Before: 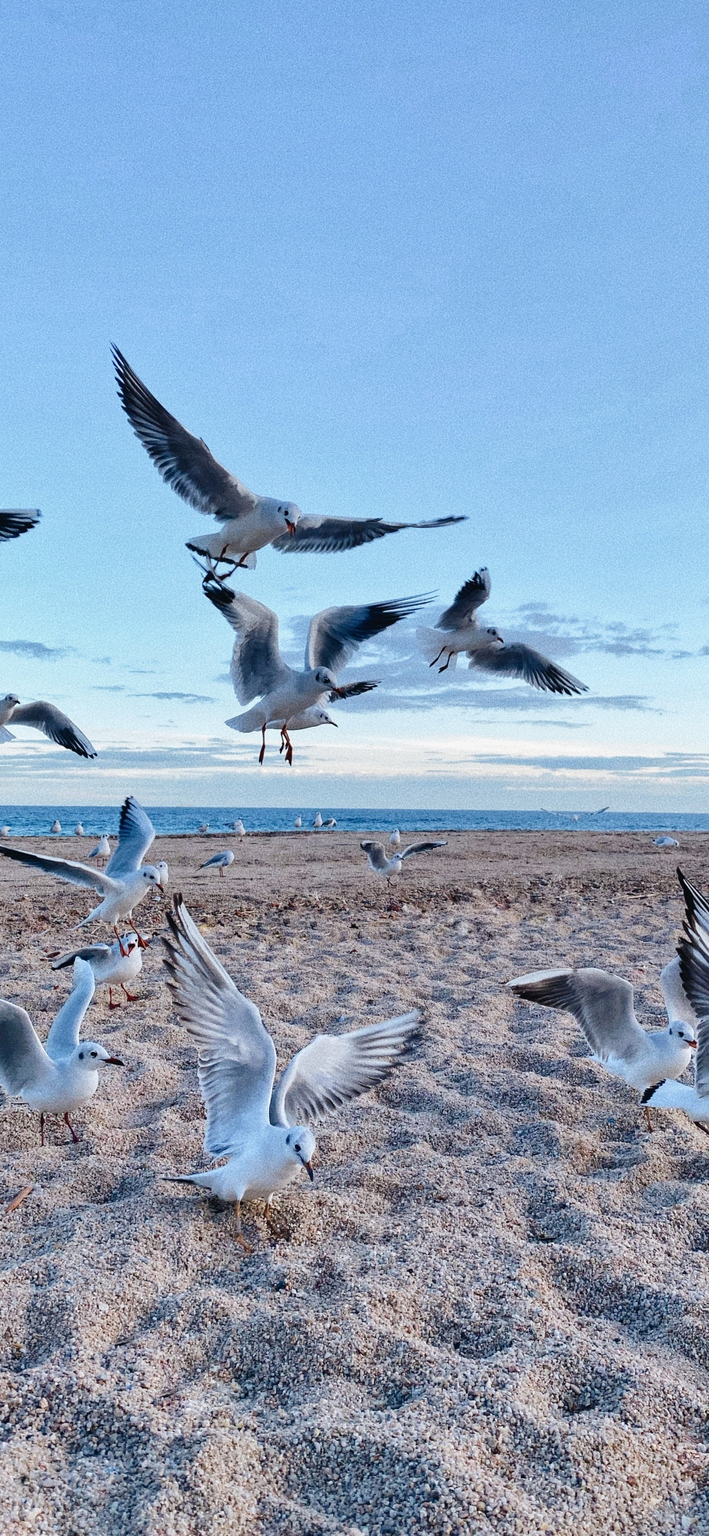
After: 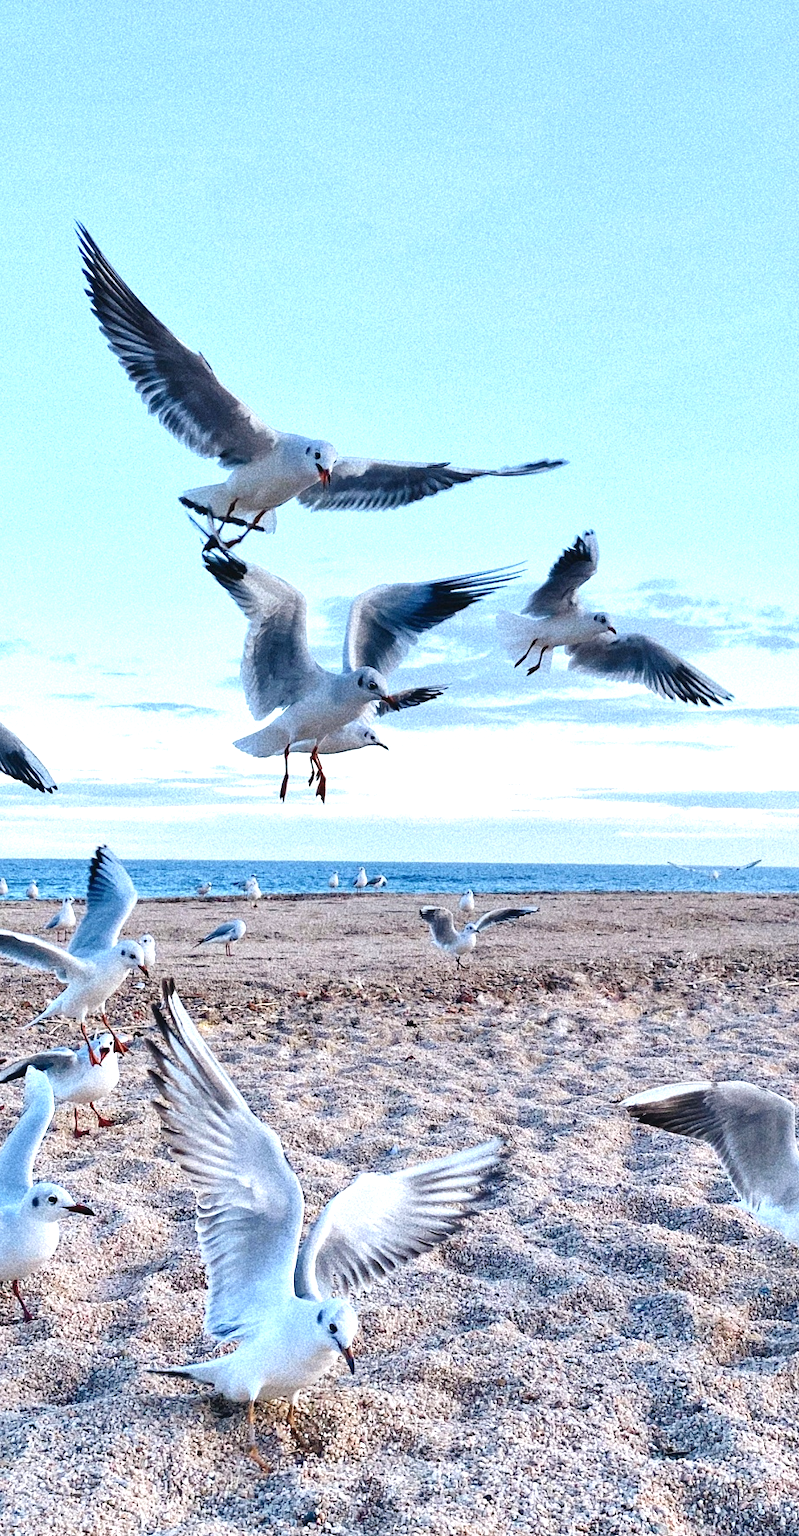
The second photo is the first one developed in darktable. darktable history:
crop: left 7.856%, top 11.836%, right 10.12%, bottom 15.387%
exposure: exposure 0.766 EV, compensate highlight preservation false
